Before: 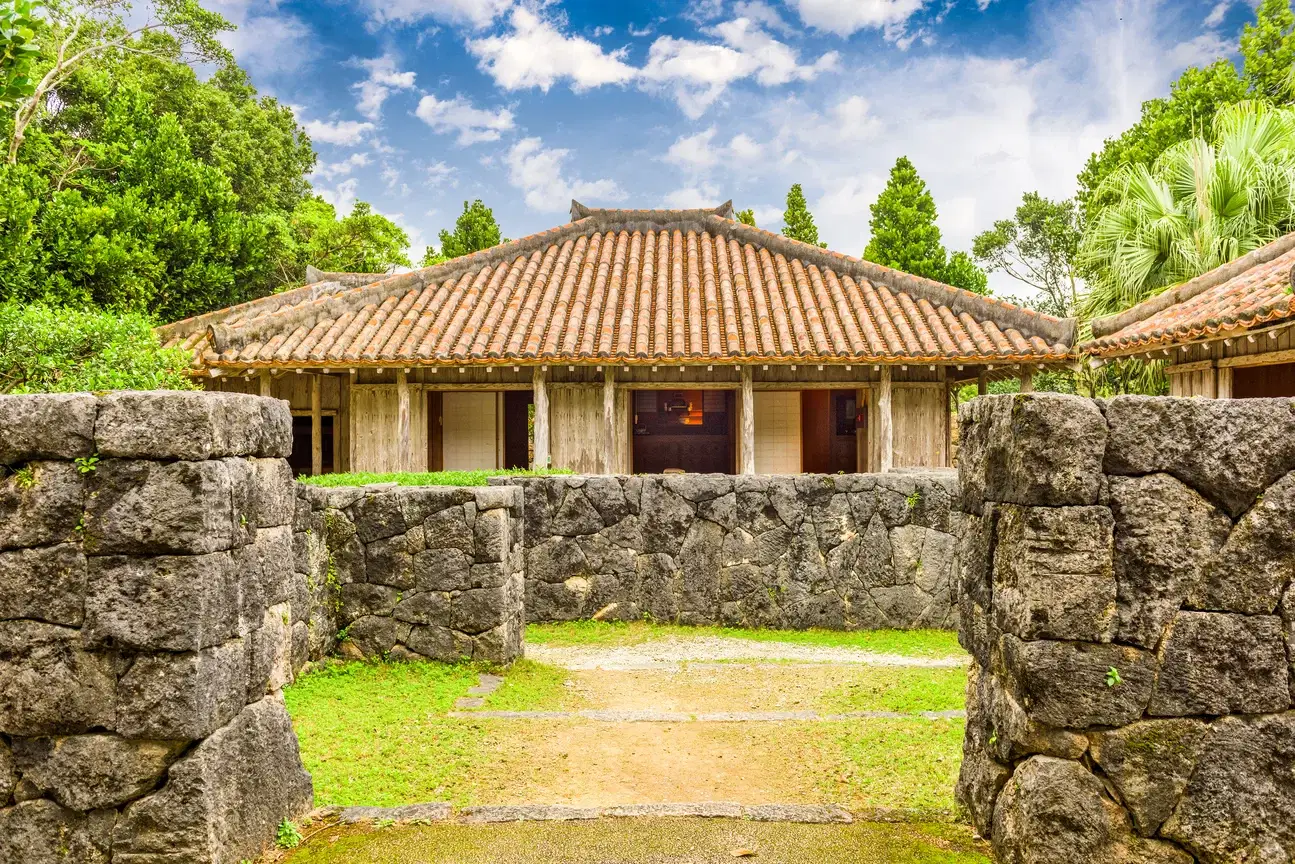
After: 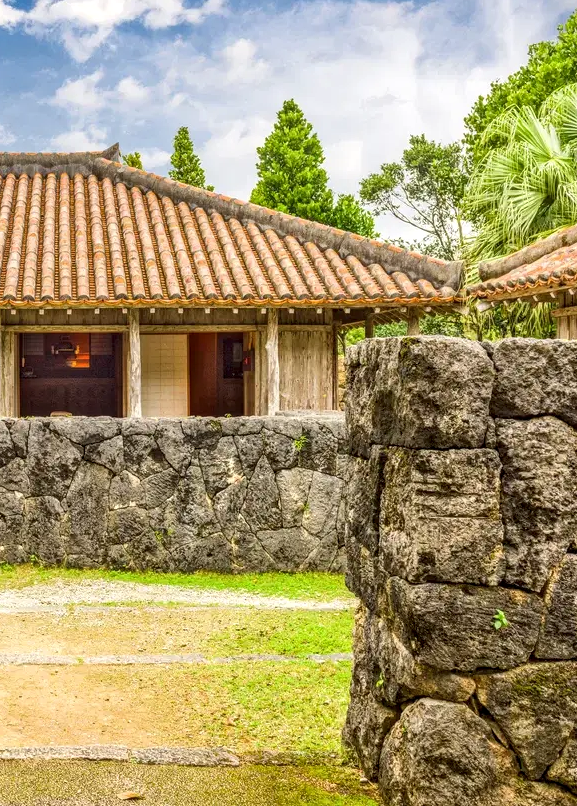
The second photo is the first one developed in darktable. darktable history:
crop: left 47.402%, top 6.698%, right 7.979%
local contrast: on, module defaults
